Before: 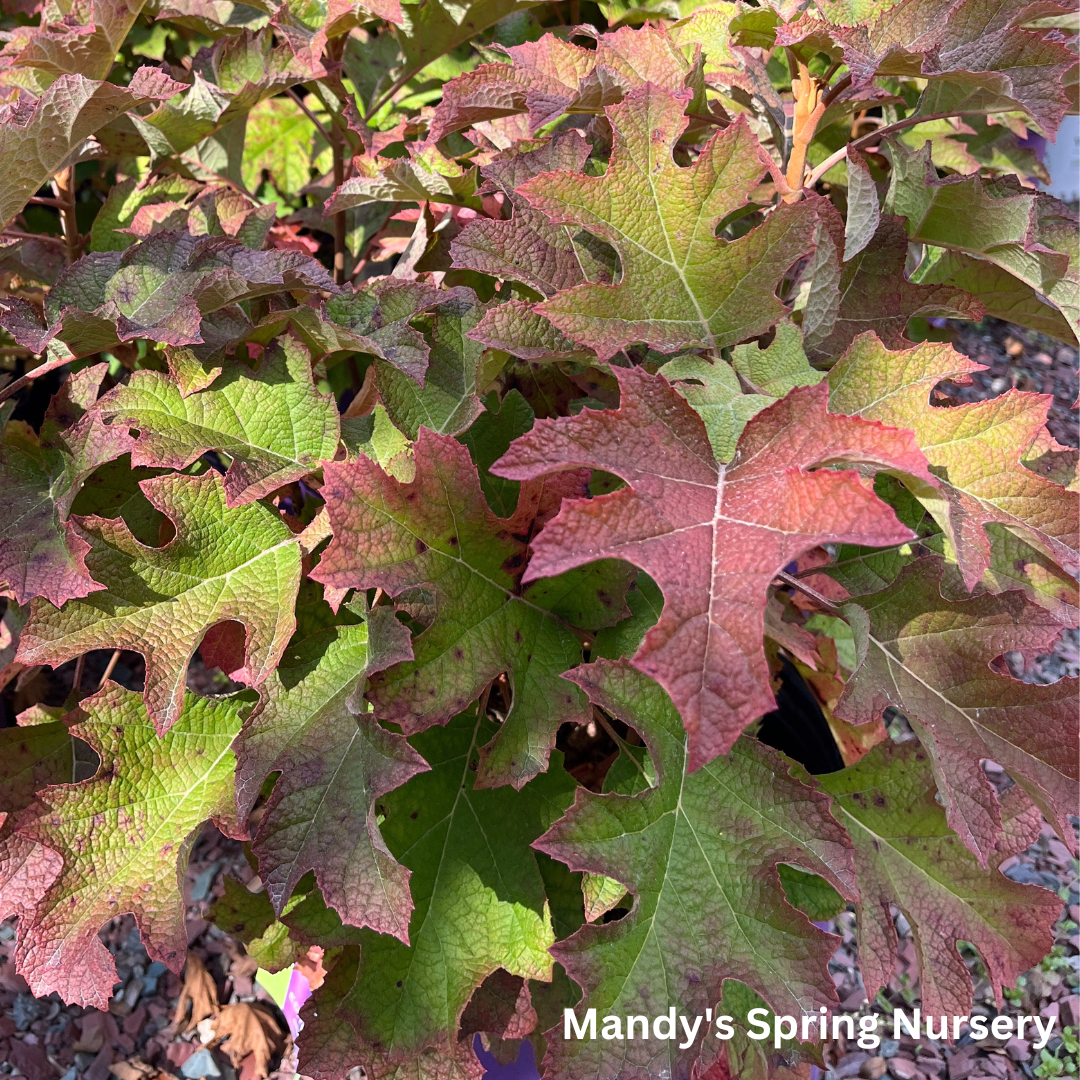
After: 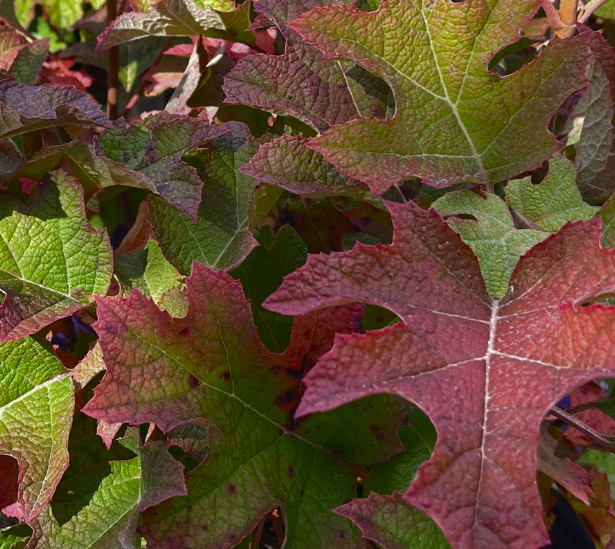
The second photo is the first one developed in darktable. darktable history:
tone curve: curves: ch0 [(0, 0) (0.003, 0.029) (0.011, 0.034) (0.025, 0.044) (0.044, 0.057) (0.069, 0.07) (0.1, 0.084) (0.136, 0.104) (0.177, 0.127) (0.224, 0.156) (0.277, 0.192) (0.335, 0.236) (0.399, 0.284) (0.468, 0.339) (0.543, 0.393) (0.623, 0.454) (0.709, 0.541) (0.801, 0.65) (0.898, 0.766) (1, 1)], color space Lab, independent channels
crop: left 21.093%, top 15.354%, right 21.915%, bottom 33.761%
